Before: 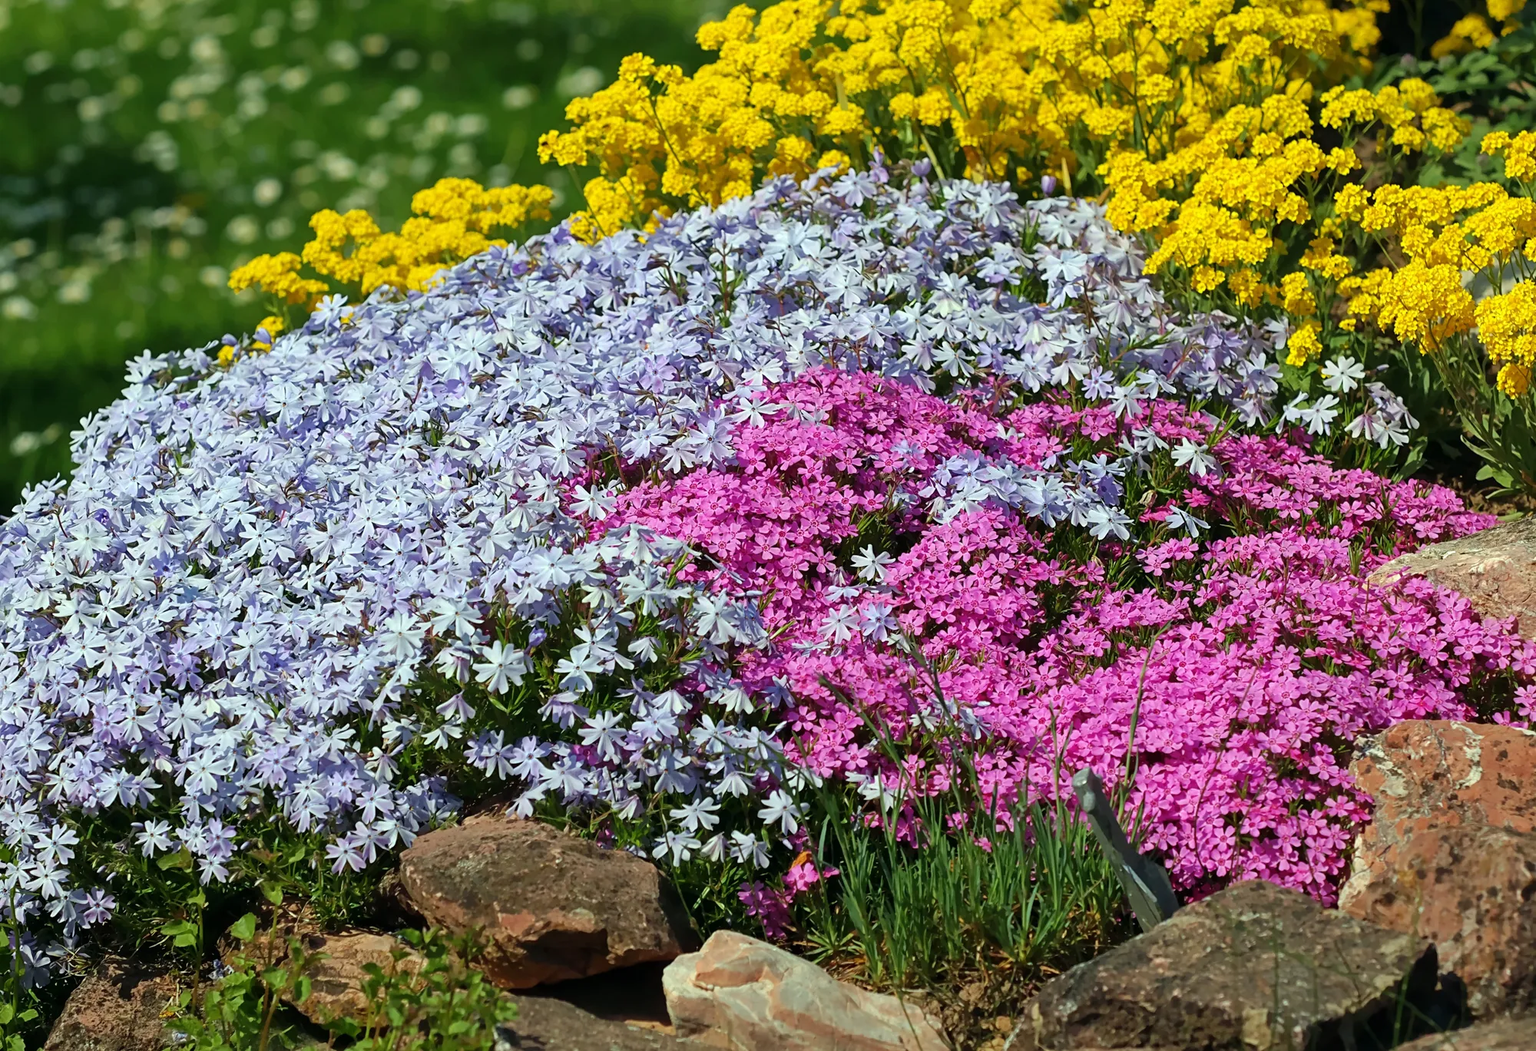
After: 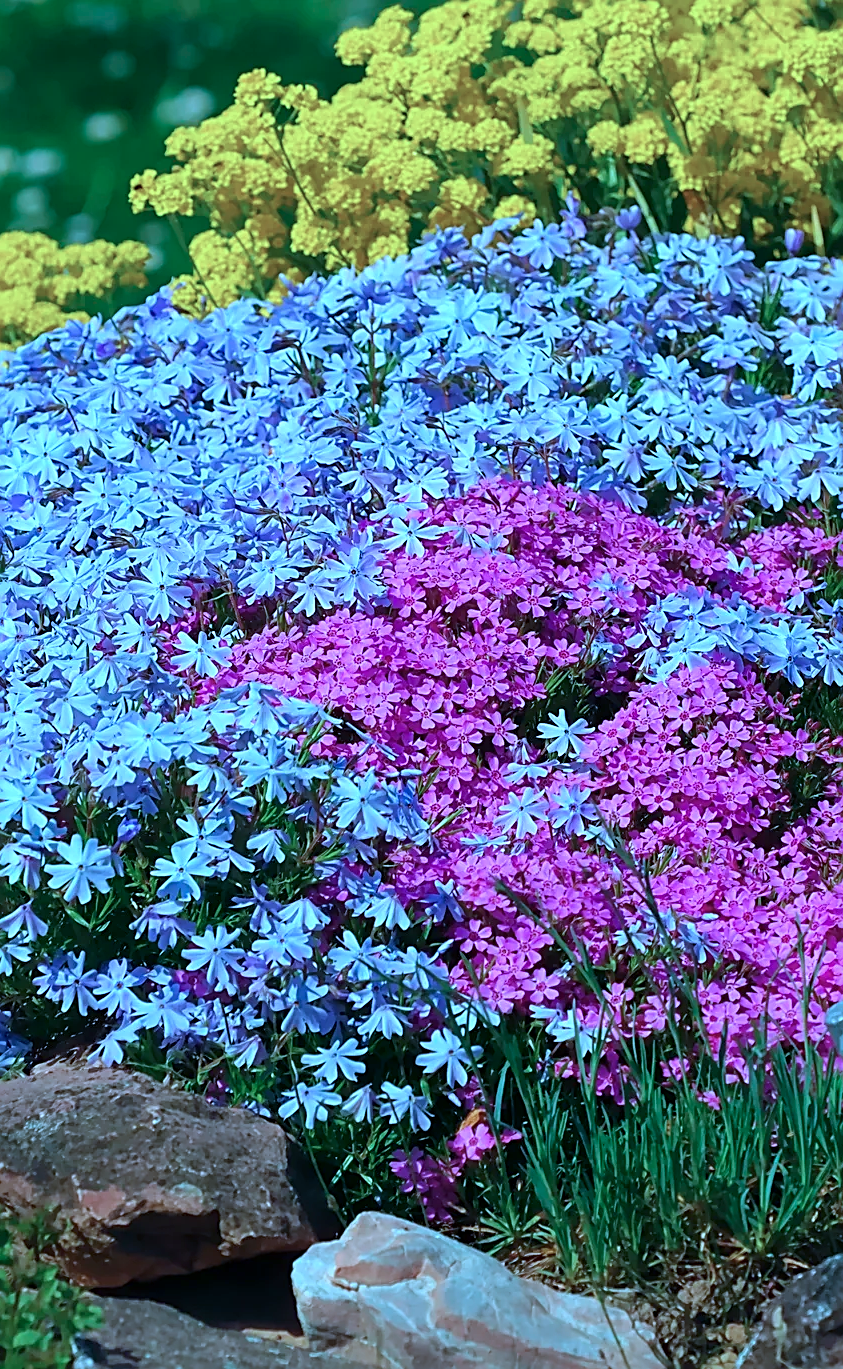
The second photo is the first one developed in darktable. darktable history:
color calibration: illuminant as shot in camera, x 0.442, y 0.413, temperature 2903.13 K
sharpen: on, module defaults
crop: left 28.583%, right 29.231%
